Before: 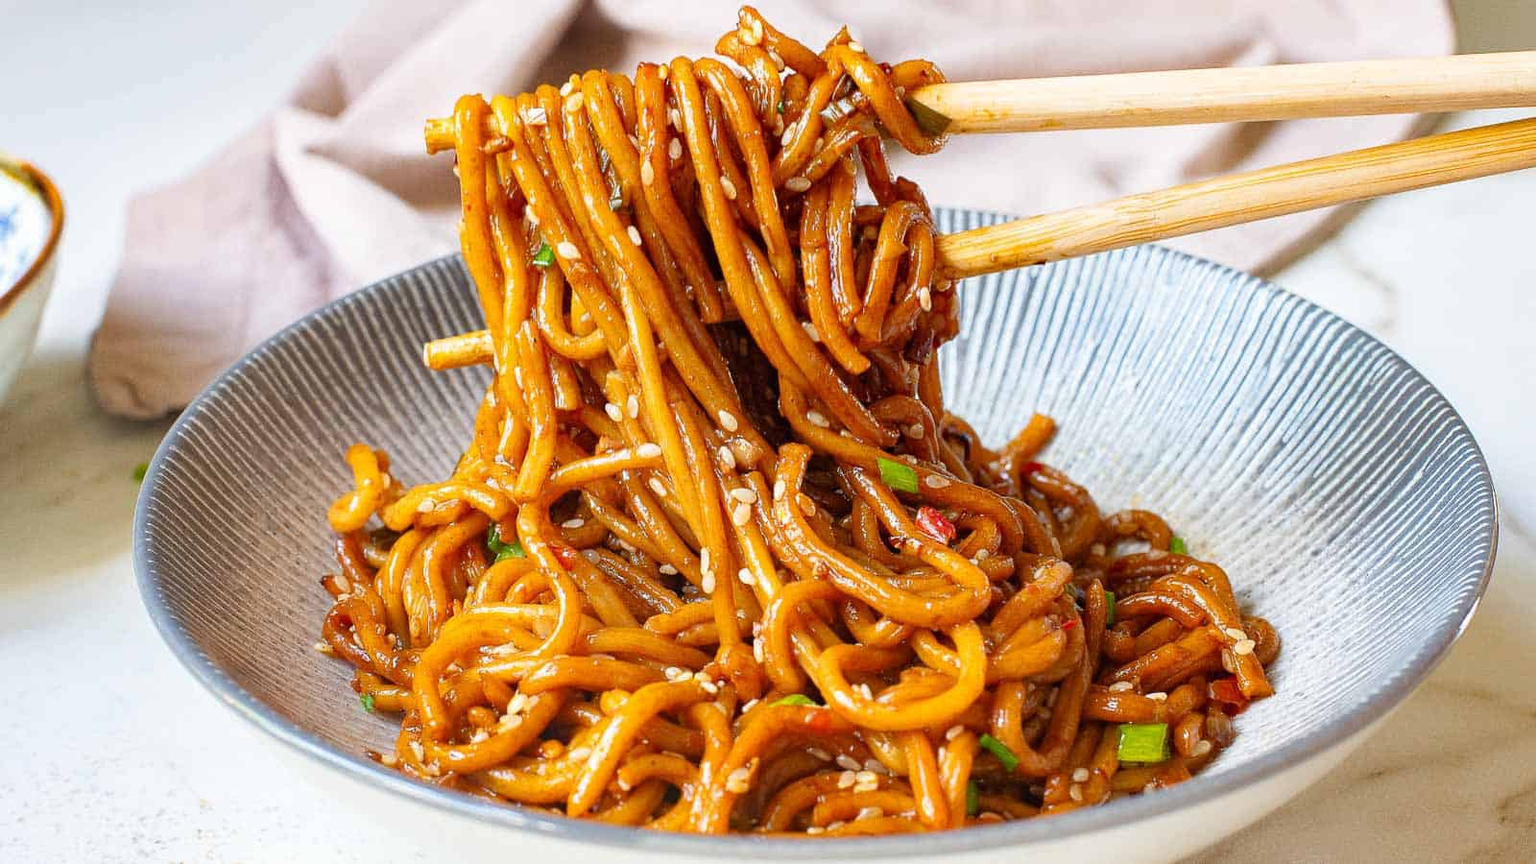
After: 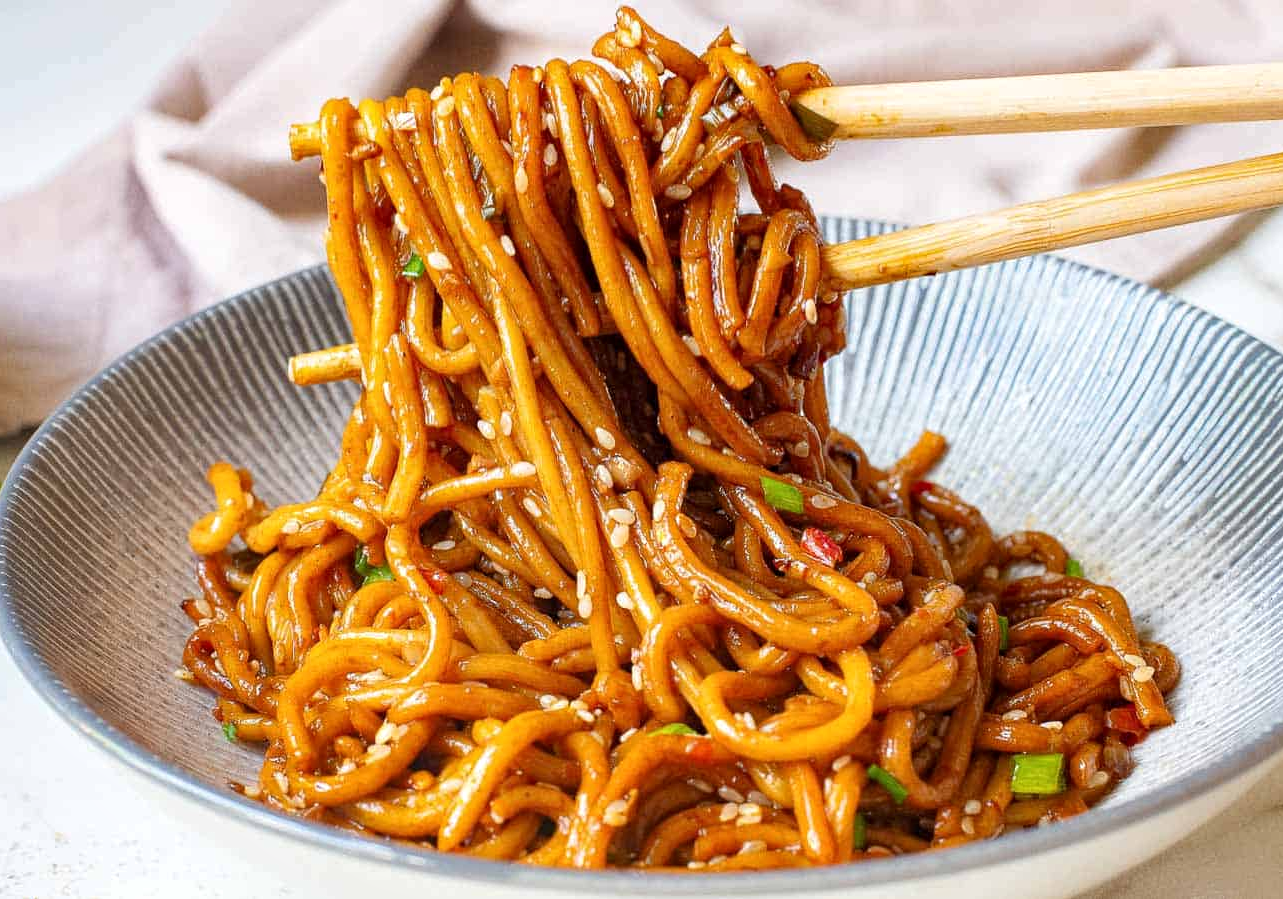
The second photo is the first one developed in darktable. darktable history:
crop and rotate: left 9.597%, right 10.195%
local contrast: highlights 100%, shadows 100%, detail 120%, midtone range 0.2
